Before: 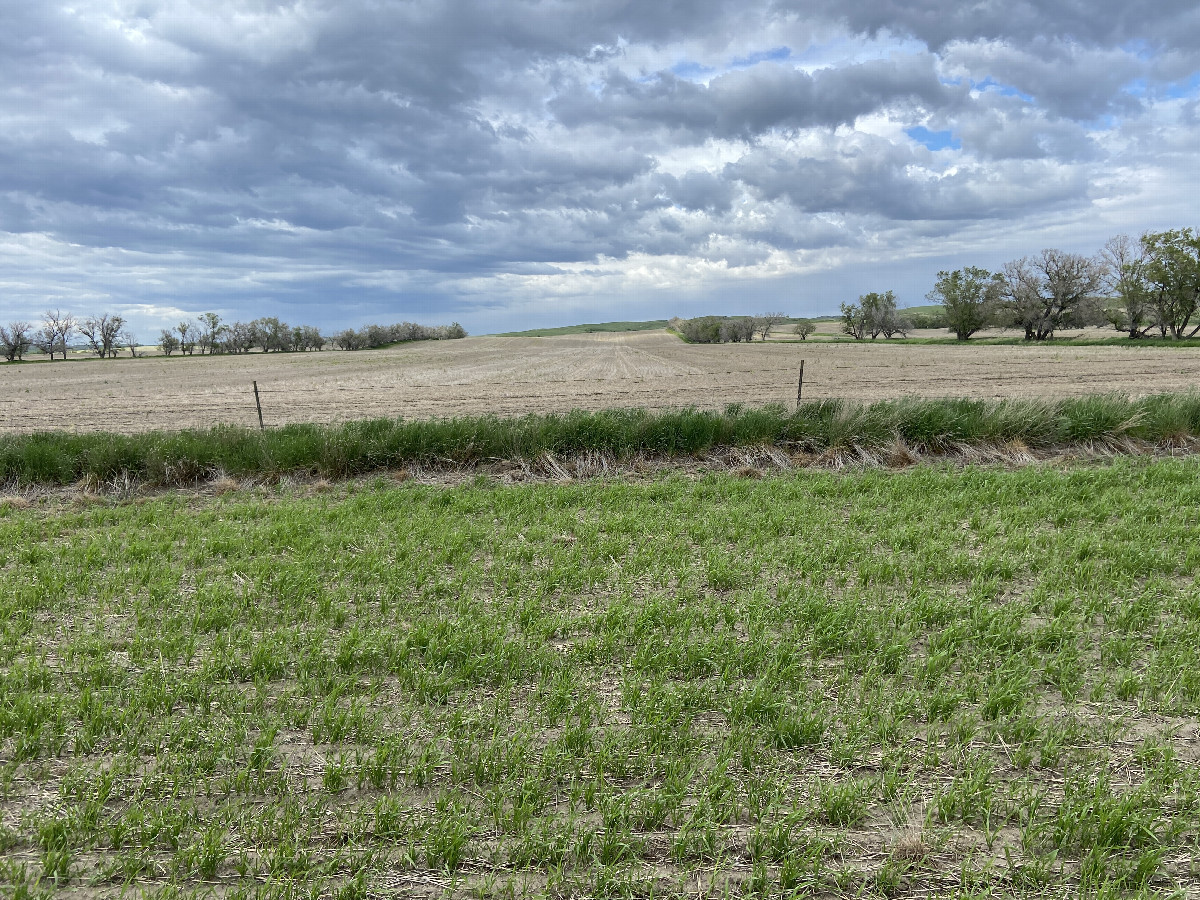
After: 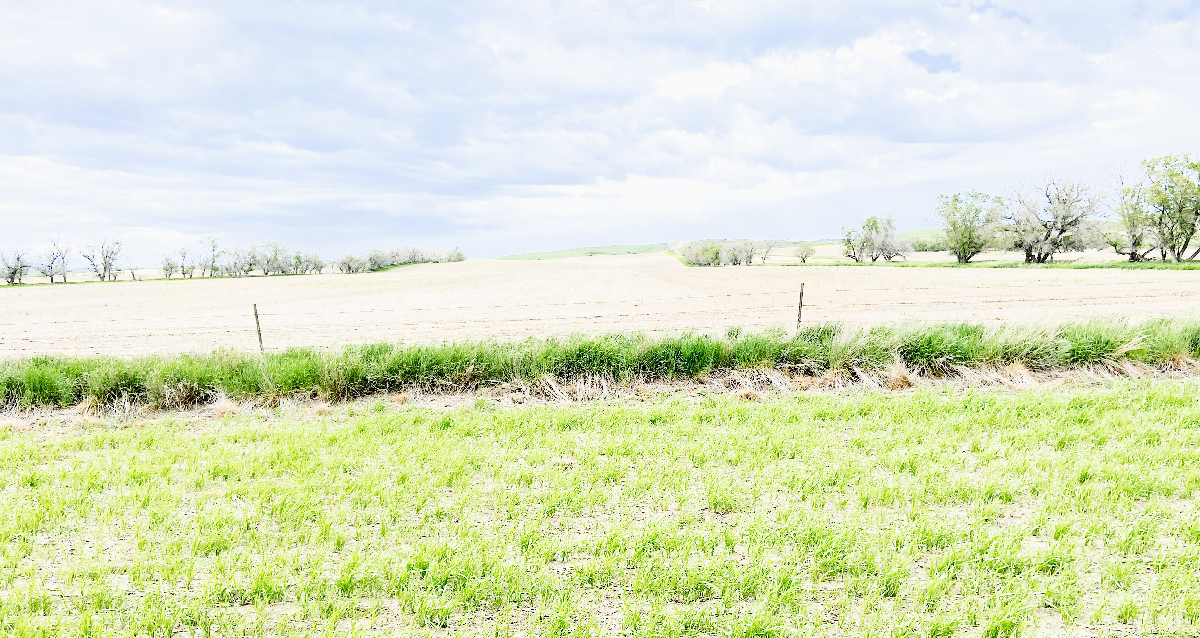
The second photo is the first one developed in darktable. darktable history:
crop and rotate: top 8.659%, bottom 20.416%
exposure: black level correction 0, exposure 1.453 EV, compensate exposure bias true, compensate highlight preservation false
tone equalizer: -8 EV -1.09 EV, -7 EV -1.01 EV, -6 EV -0.85 EV, -5 EV -0.551 EV, -3 EV 0.594 EV, -2 EV 0.891 EV, -1 EV 1.01 EV, +0 EV 1.08 EV
filmic rgb: black relative exposure -7.65 EV, white relative exposure 4.56 EV, hardness 3.61, color science v6 (2022)
tone curve: curves: ch0 [(0, 0.014) (0.17, 0.099) (0.398, 0.423) (0.725, 0.828) (0.872, 0.918) (1, 0.981)]; ch1 [(0, 0) (0.402, 0.36) (0.489, 0.491) (0.5, 0.503) (0.515, 0.52) (0.545, 0.572) (0.615, 0.662) (0.701, 0.725) (1, 1)]; ch2 [(0, 0) (0.42, 0.458) (0.485, 0.499) (0.503, 0.503) (0.531, 0.542) (0.561, 0.594) (0.644, 0.694) (0.717, 0.753) (1, 0.991)], preserve colors none
